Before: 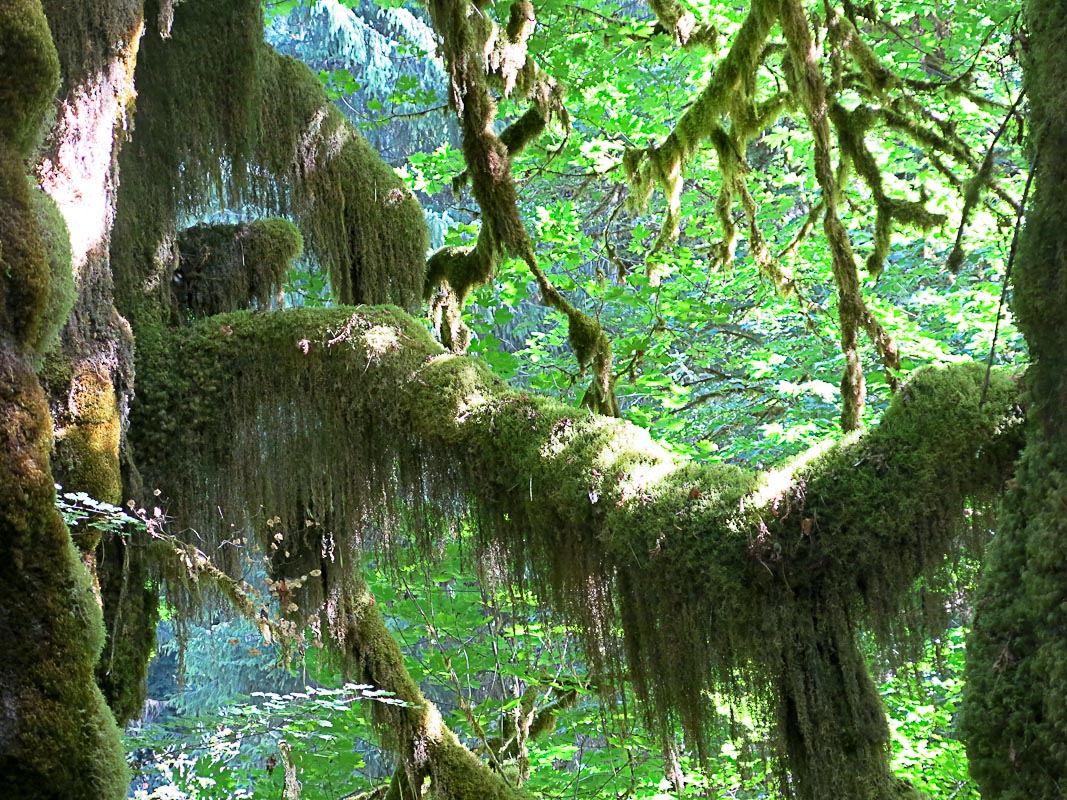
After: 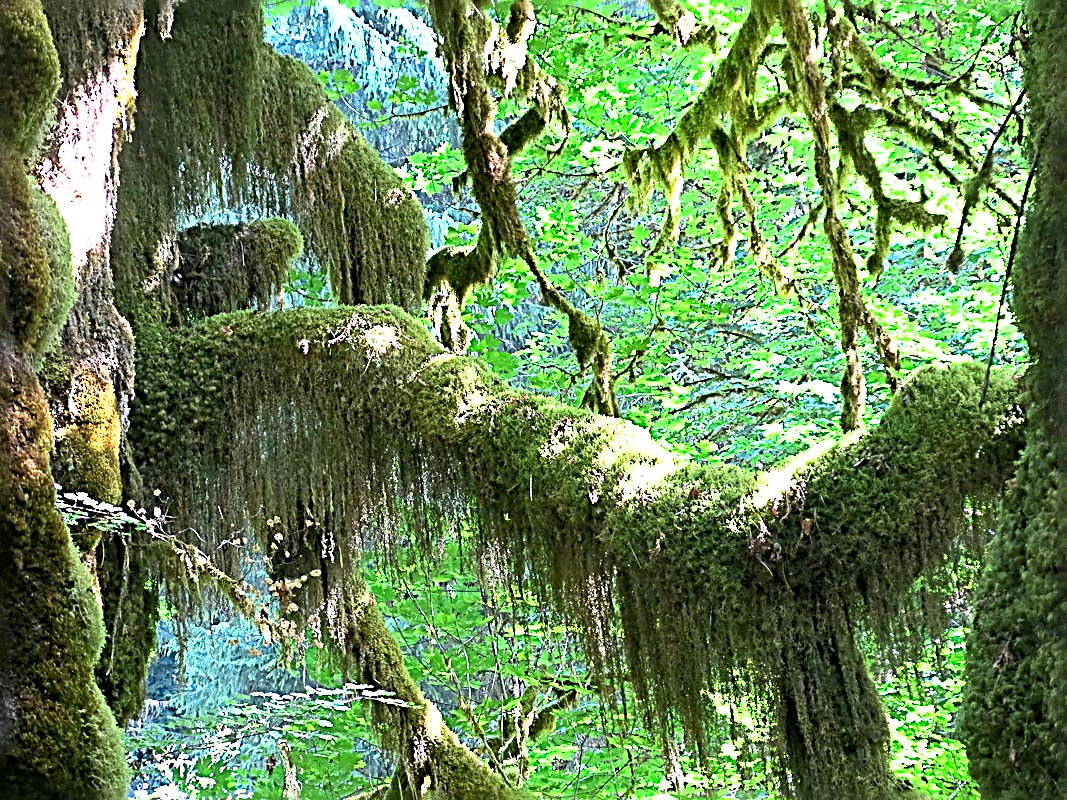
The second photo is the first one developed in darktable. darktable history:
sharpen: radius 3.69, amount 0.928
base curve: curves: ch0 [(0, 0) (0.557, 0.834) (1, 1)]
